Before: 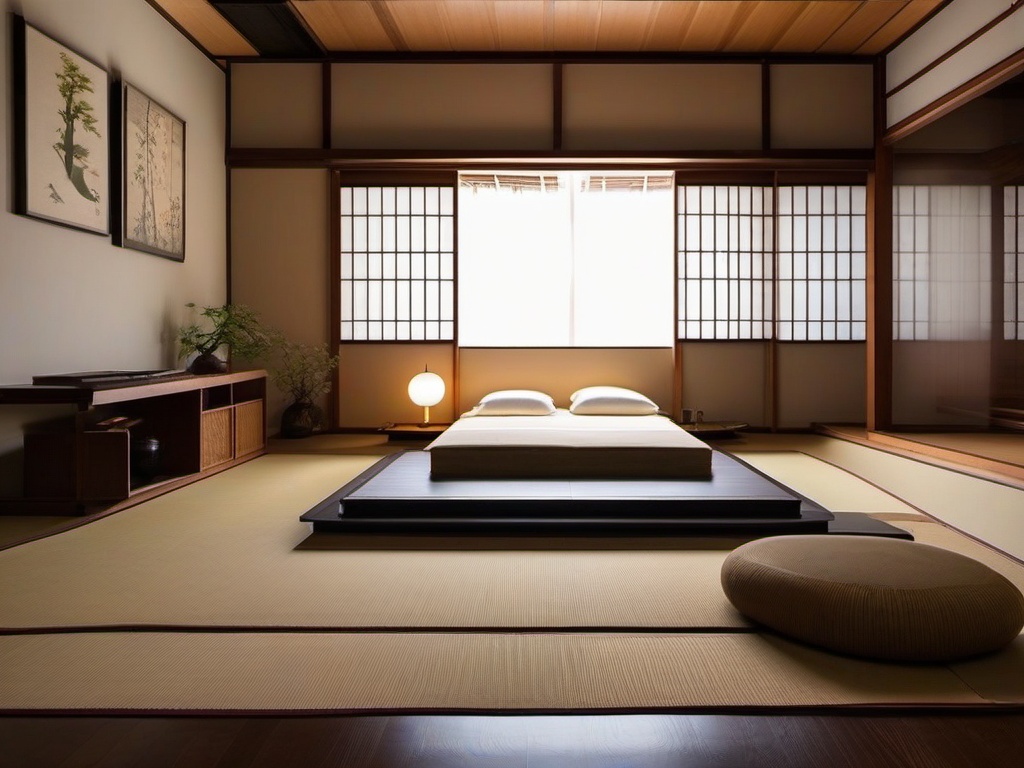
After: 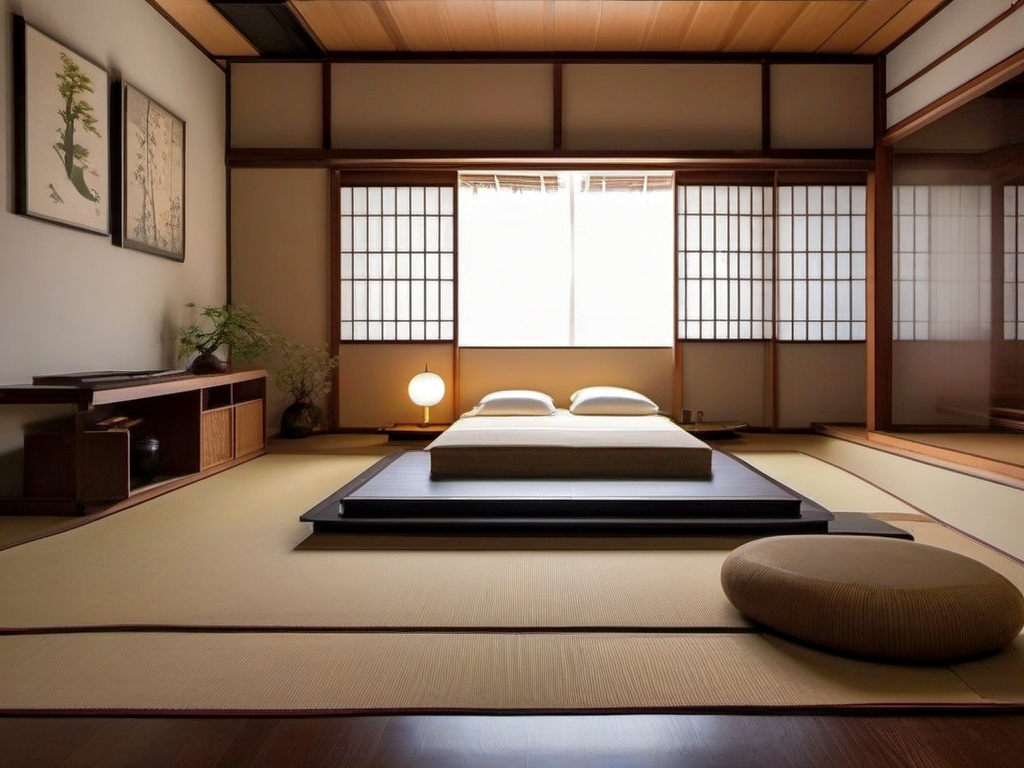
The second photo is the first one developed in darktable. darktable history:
shadows and highlights: on, module defaults
local contrast: highlights 104%, shadows 102%, detail 119%, midtone range 0.2
